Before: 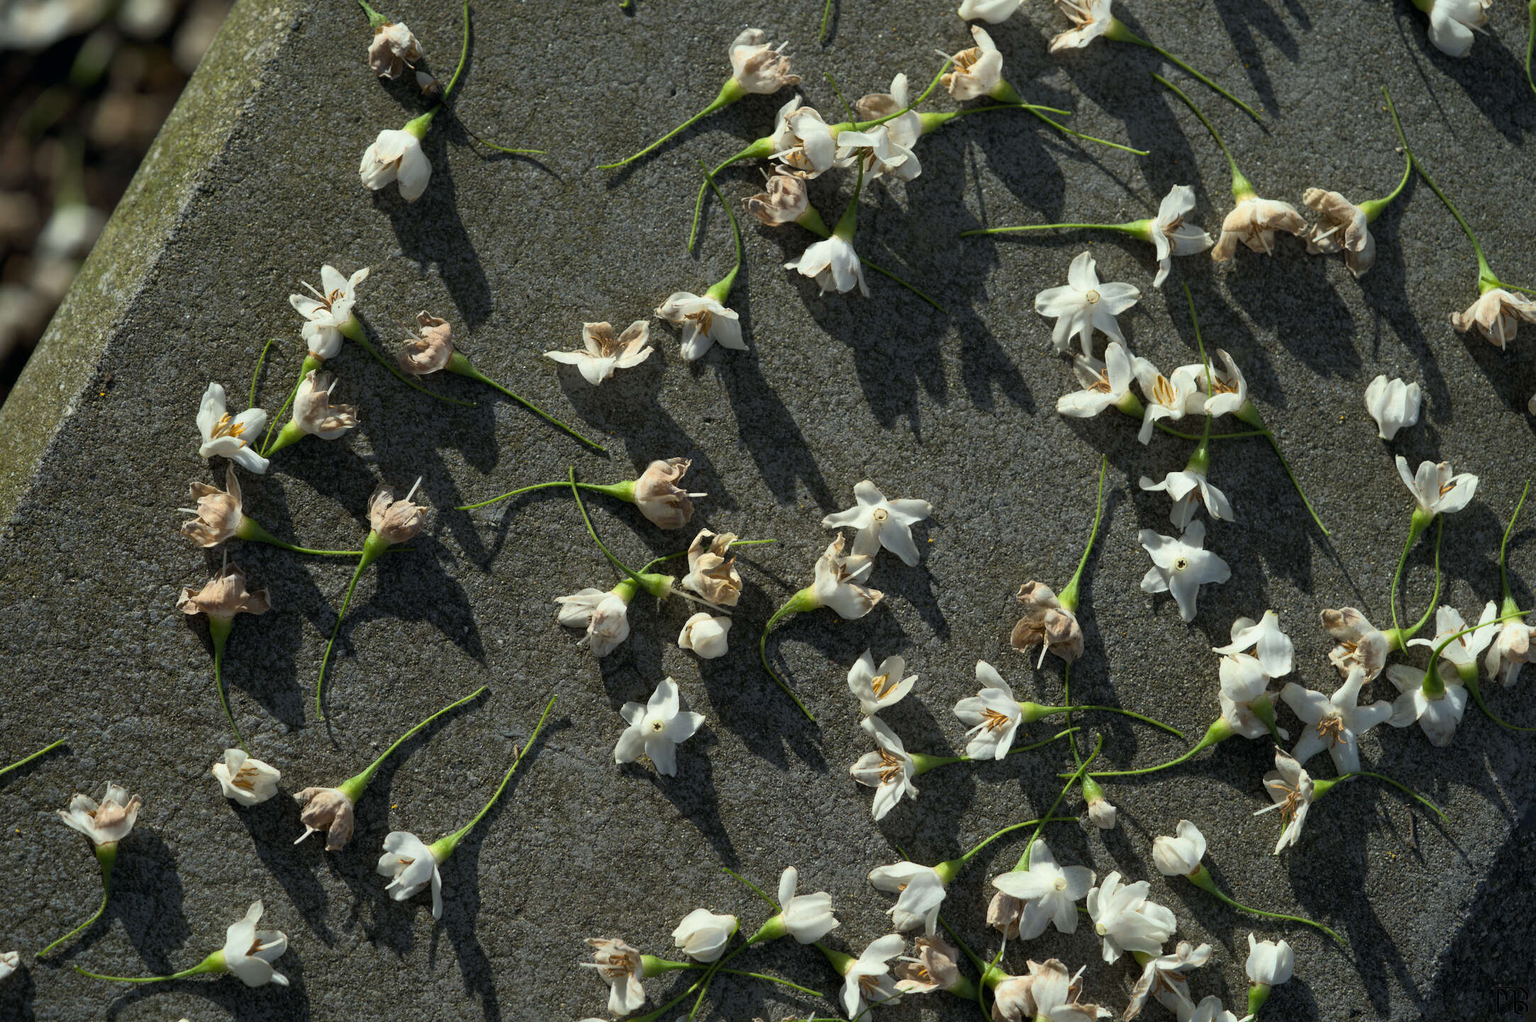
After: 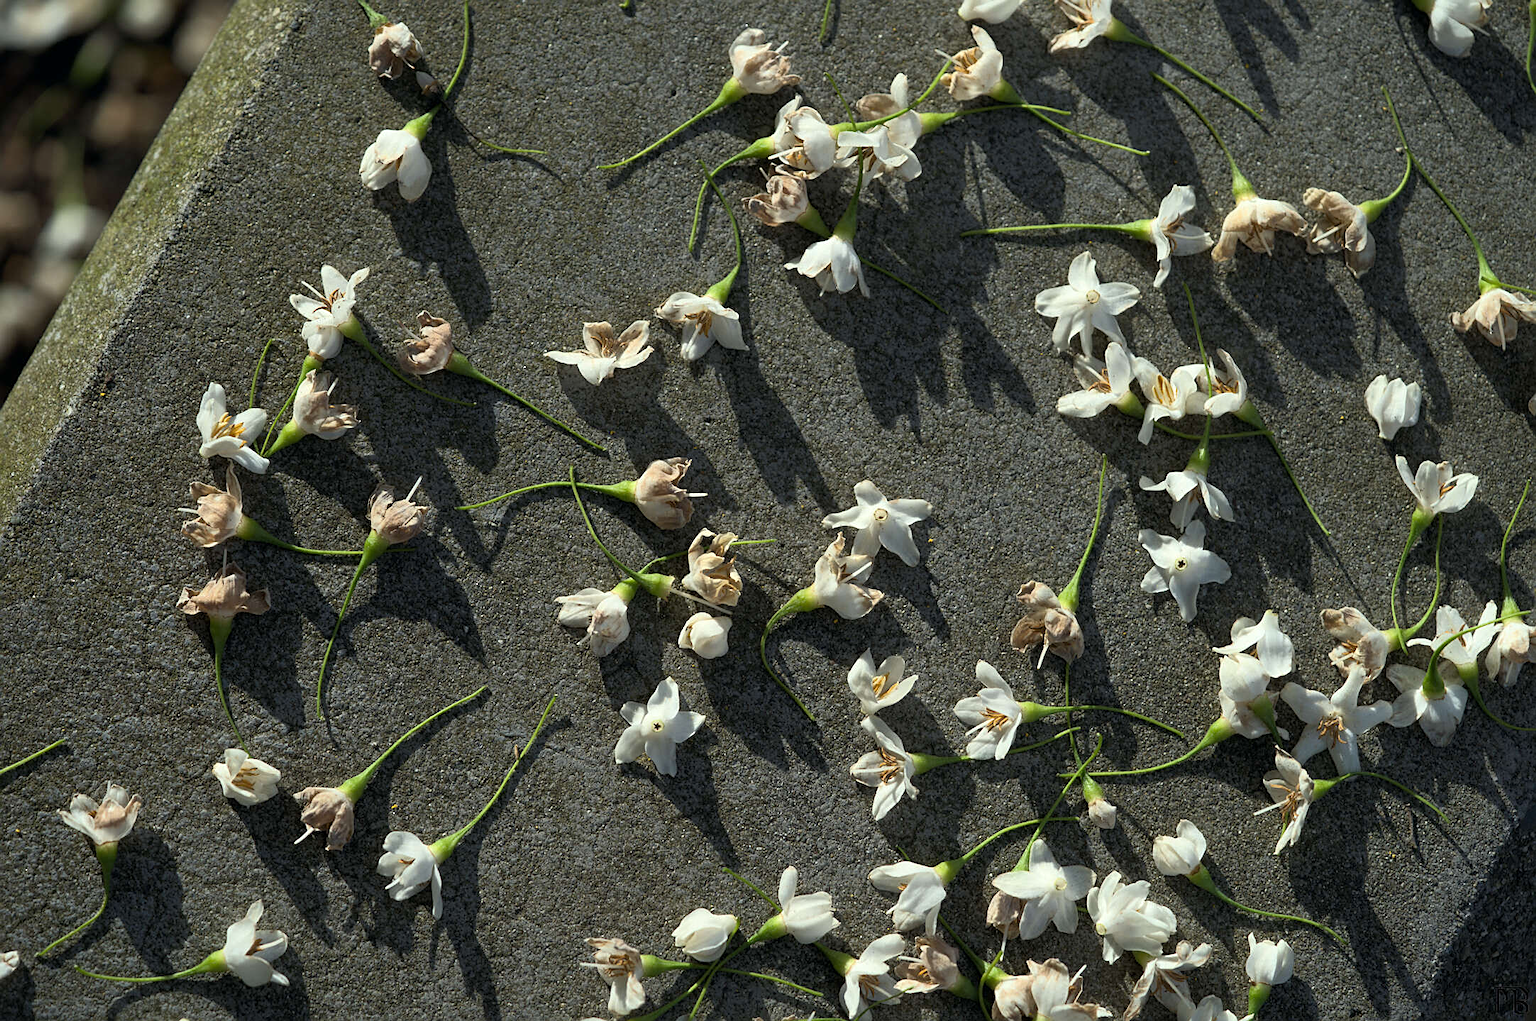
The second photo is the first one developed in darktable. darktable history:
exposure: exposure 0.128 EV, compensate exposure bias true, compensate highlight preservation false
sharpen: on, module defaults
